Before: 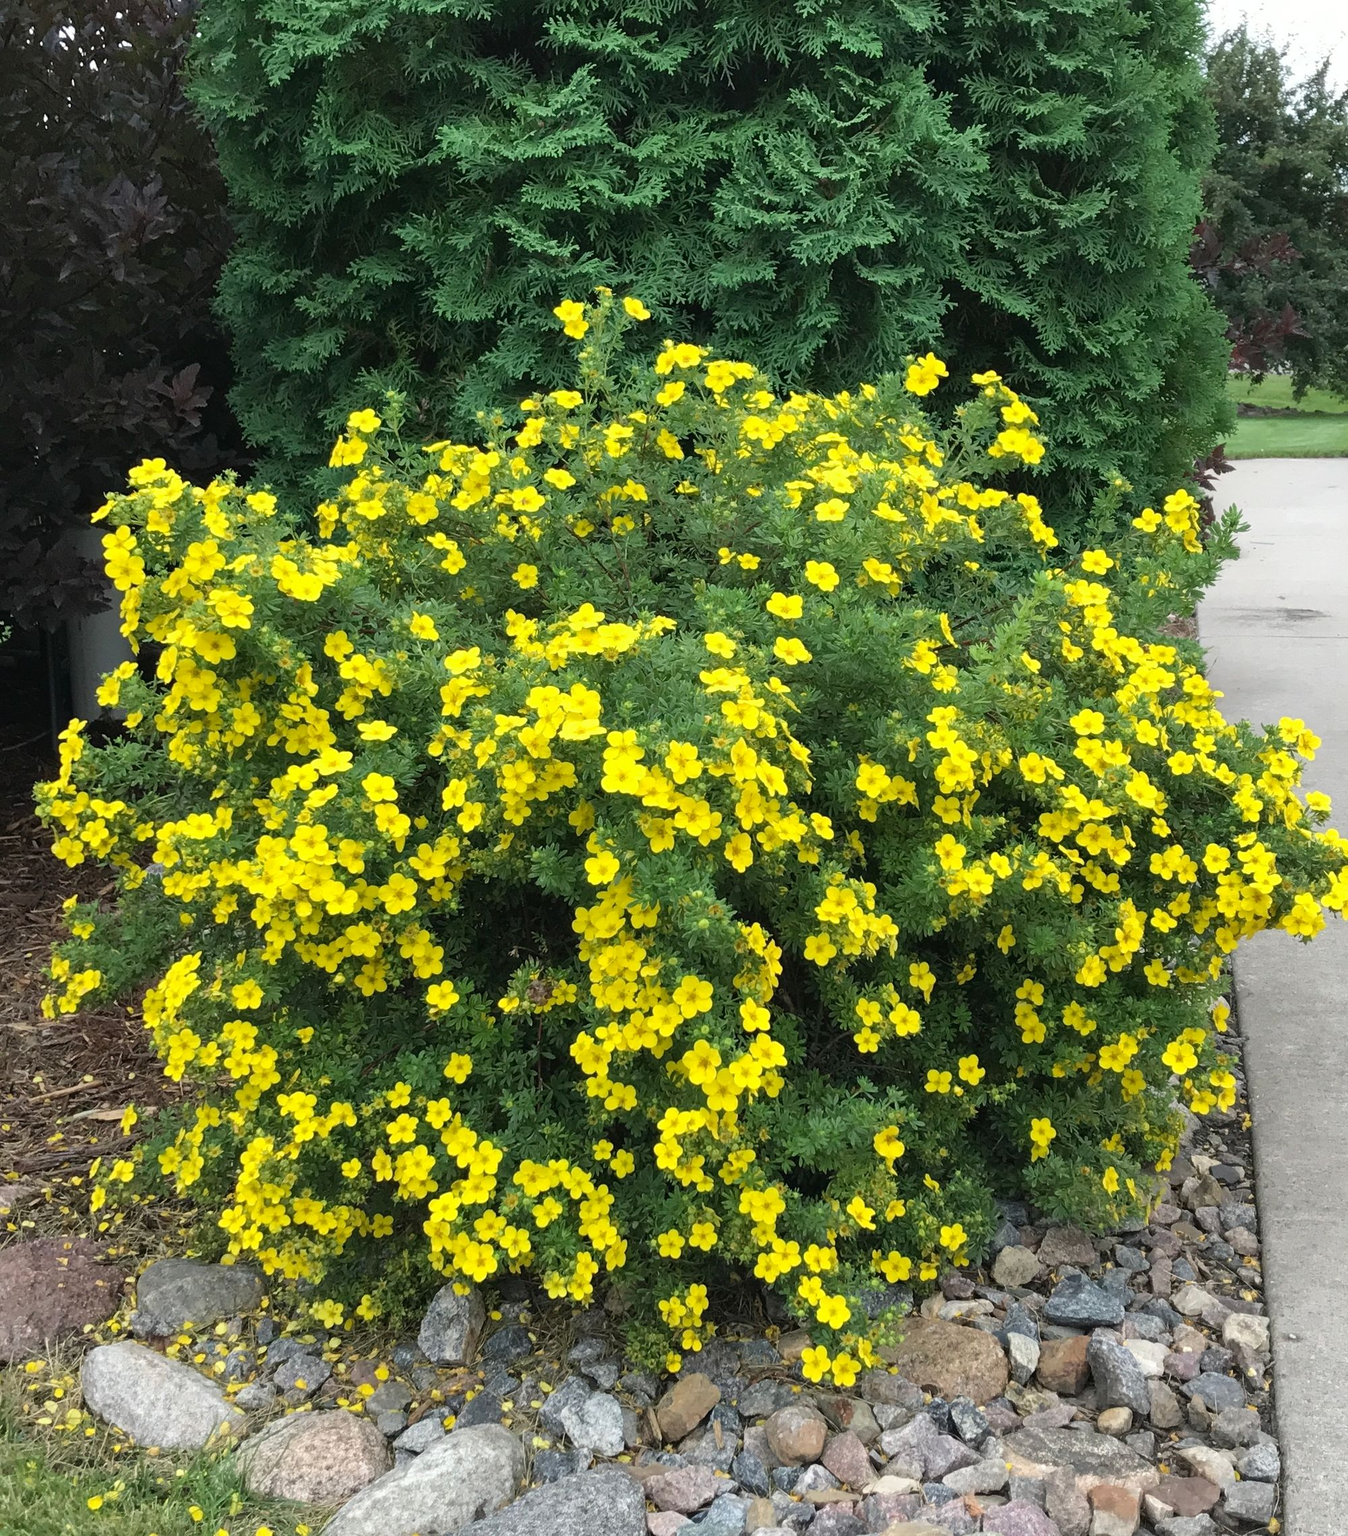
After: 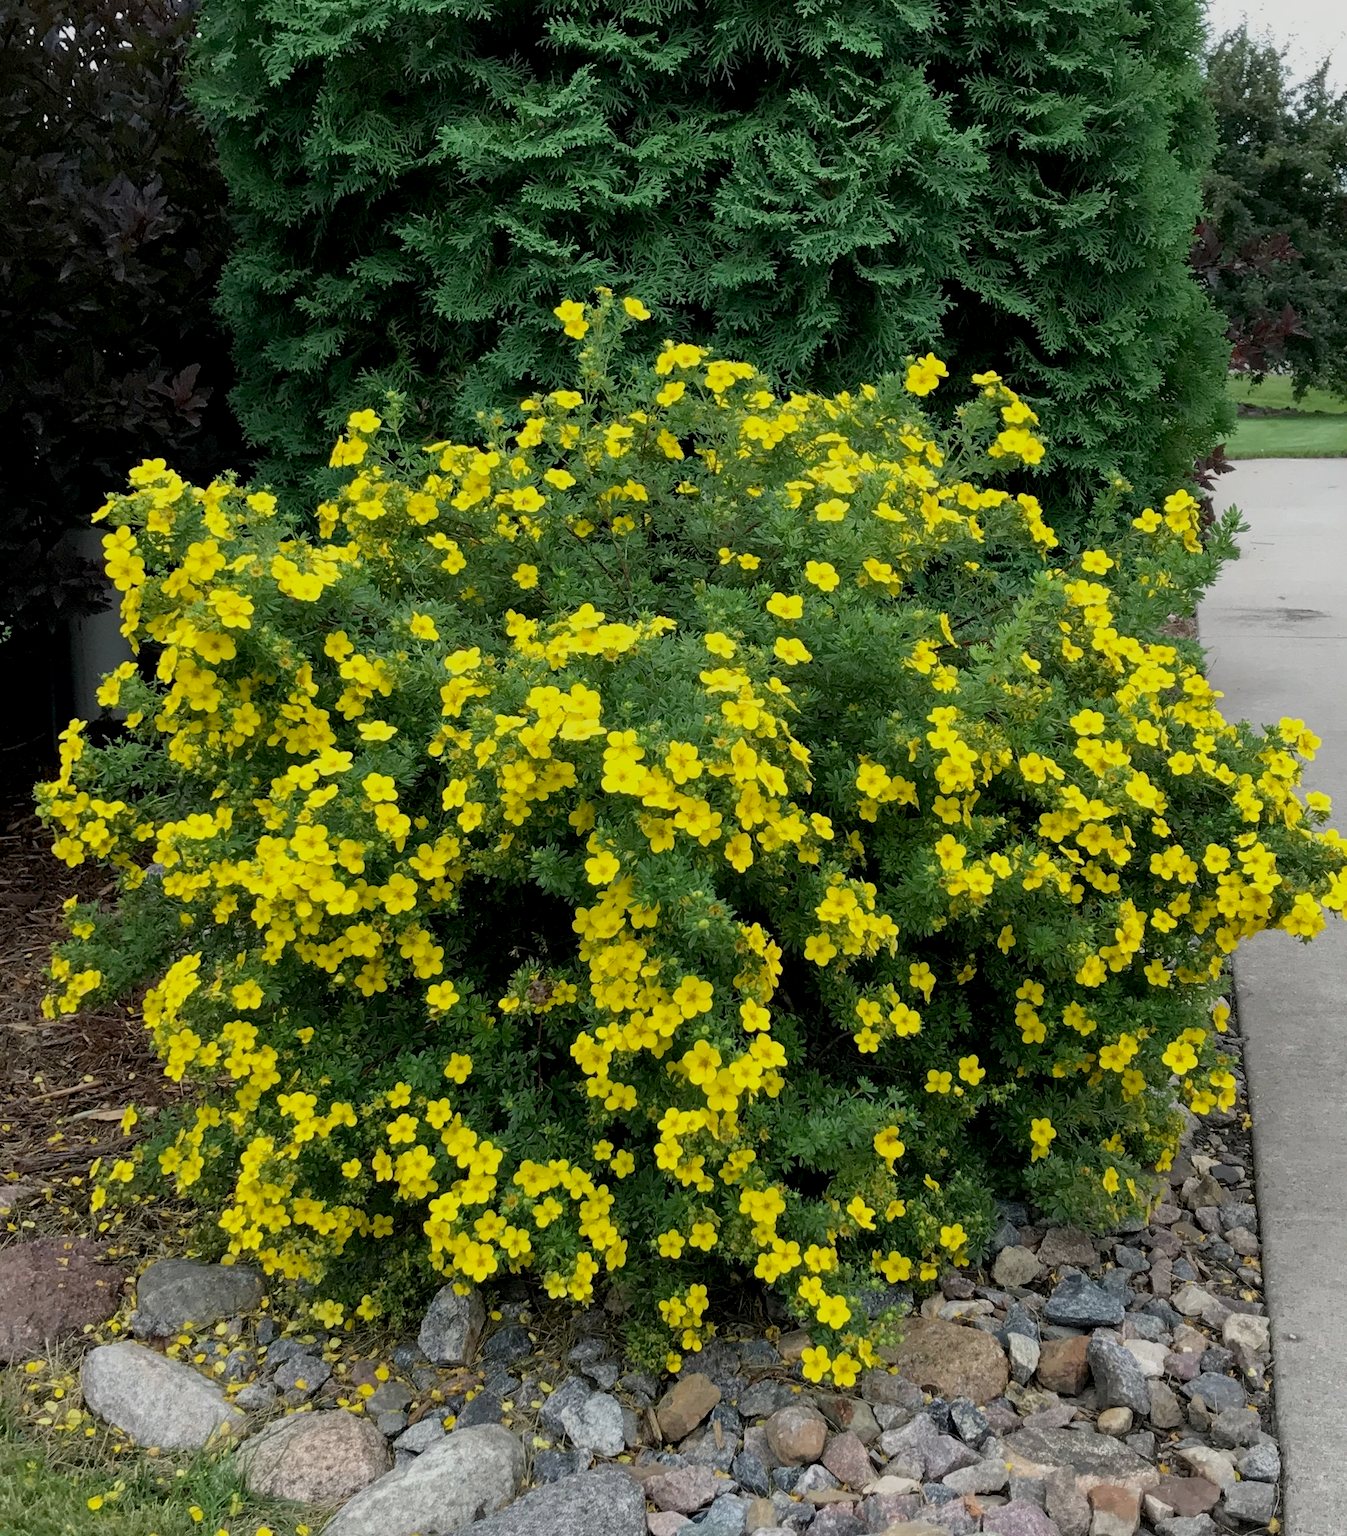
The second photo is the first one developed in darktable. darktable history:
exposure: black level correction 0.011, exposure -0.478 EV, compensate highlight preservation false
white balance: emerald 1
